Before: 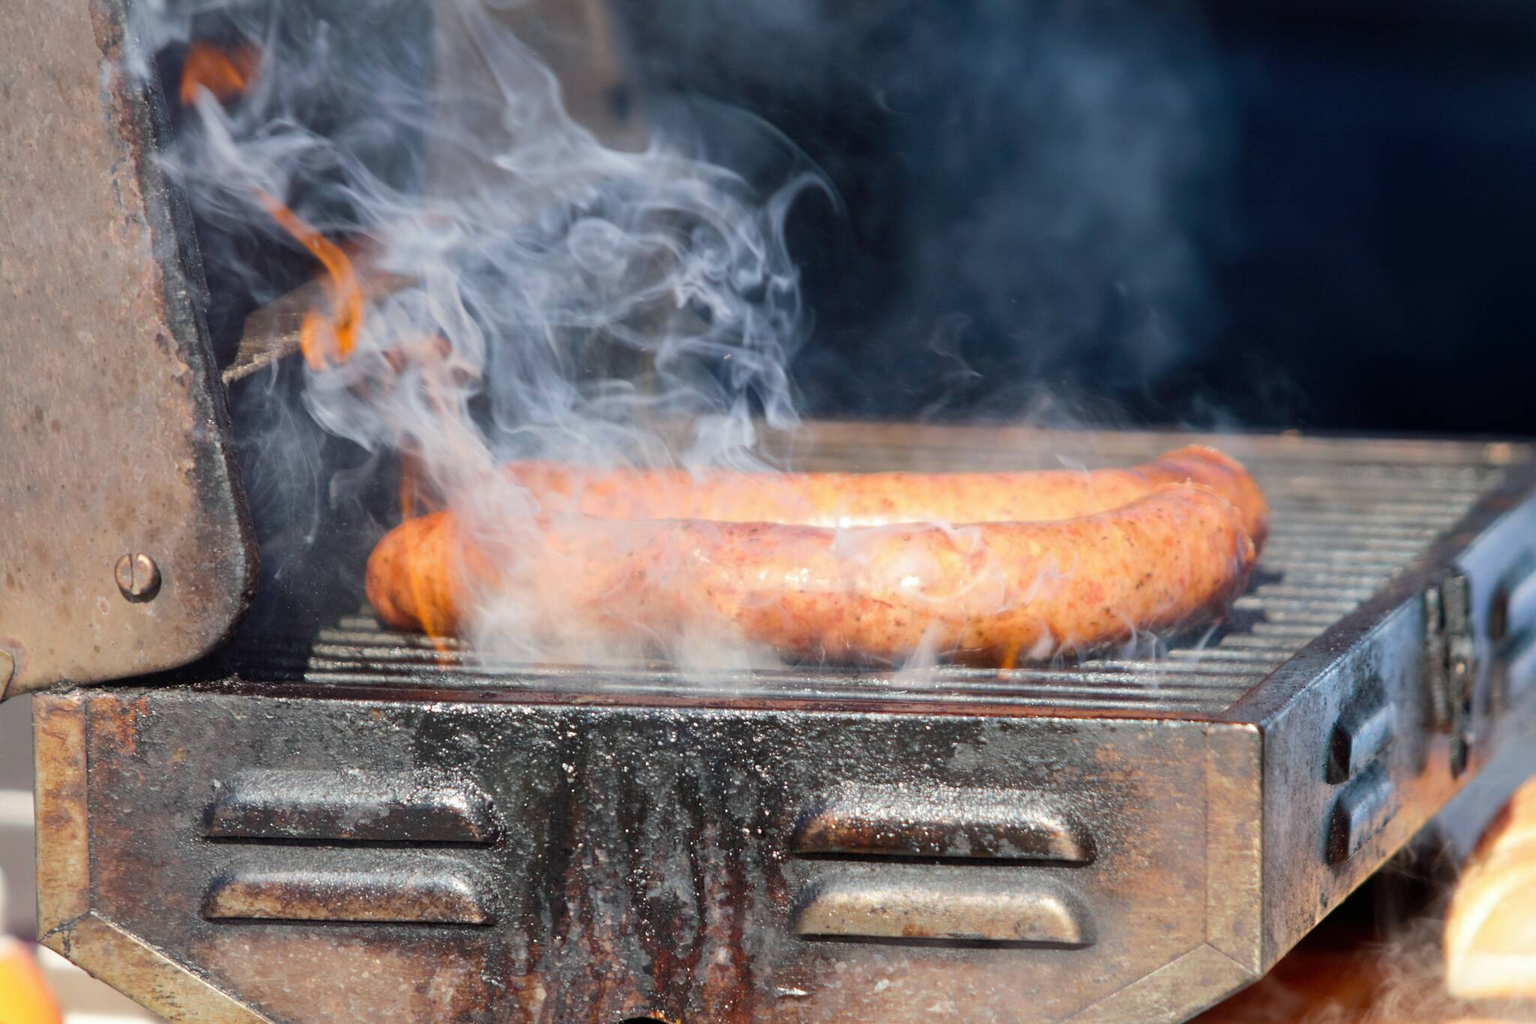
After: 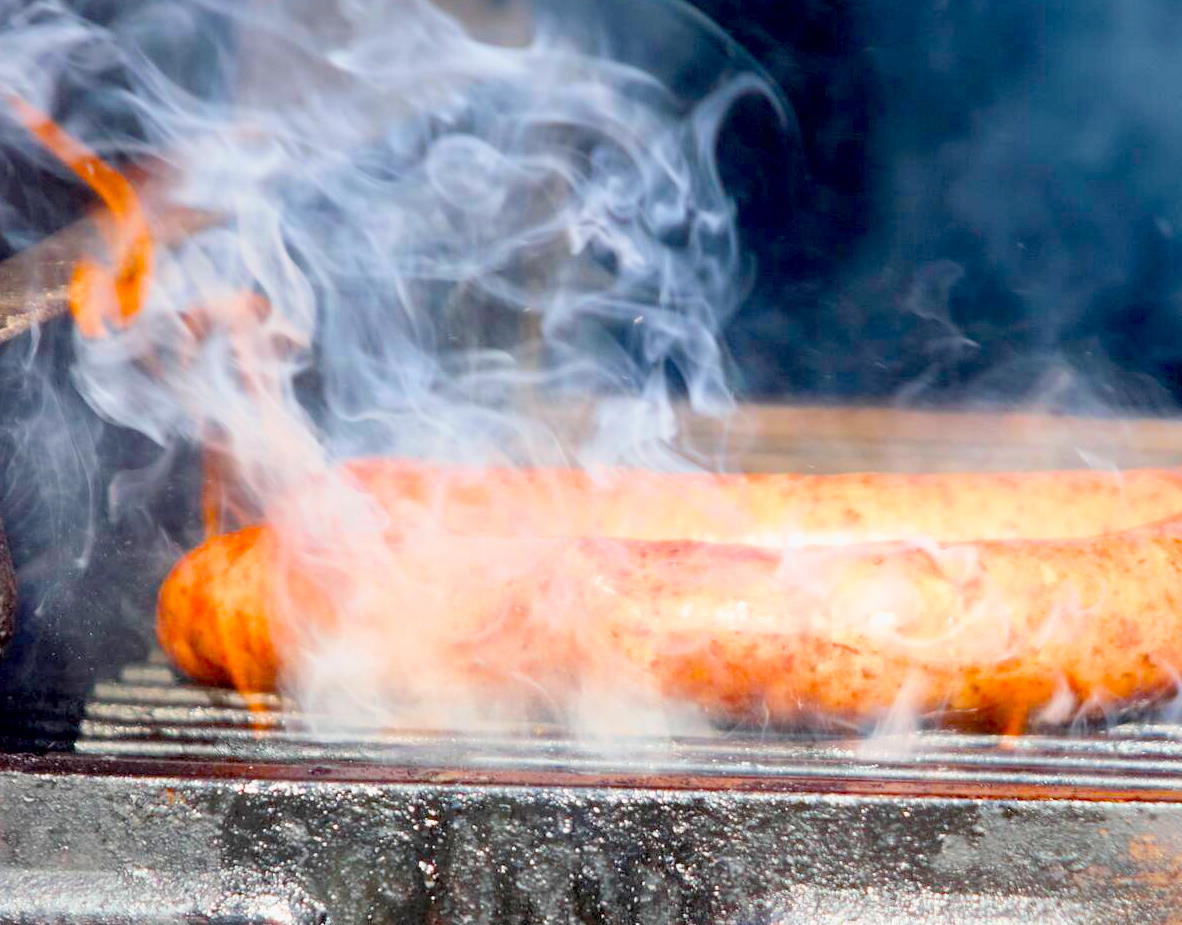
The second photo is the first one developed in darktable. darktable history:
filmic rgb: black relative exposure -16 EV, white relative exposure 4.01 EV, target black luminance 0%, hardness 7.59, latitude 72.81%, contrast 0.909, highlights saturation mix 10.5%, shadows ↔ highlights balance -0.381%, color science v5 (2021), contrast in shadows safe, contrast in highlights safe
exposure: black level correction 0.008, exposure 0.987 EV, compensate highlight preservation false
crop: left 16.193%, top 11.46%, right 26.069%, bottom 20.427%
